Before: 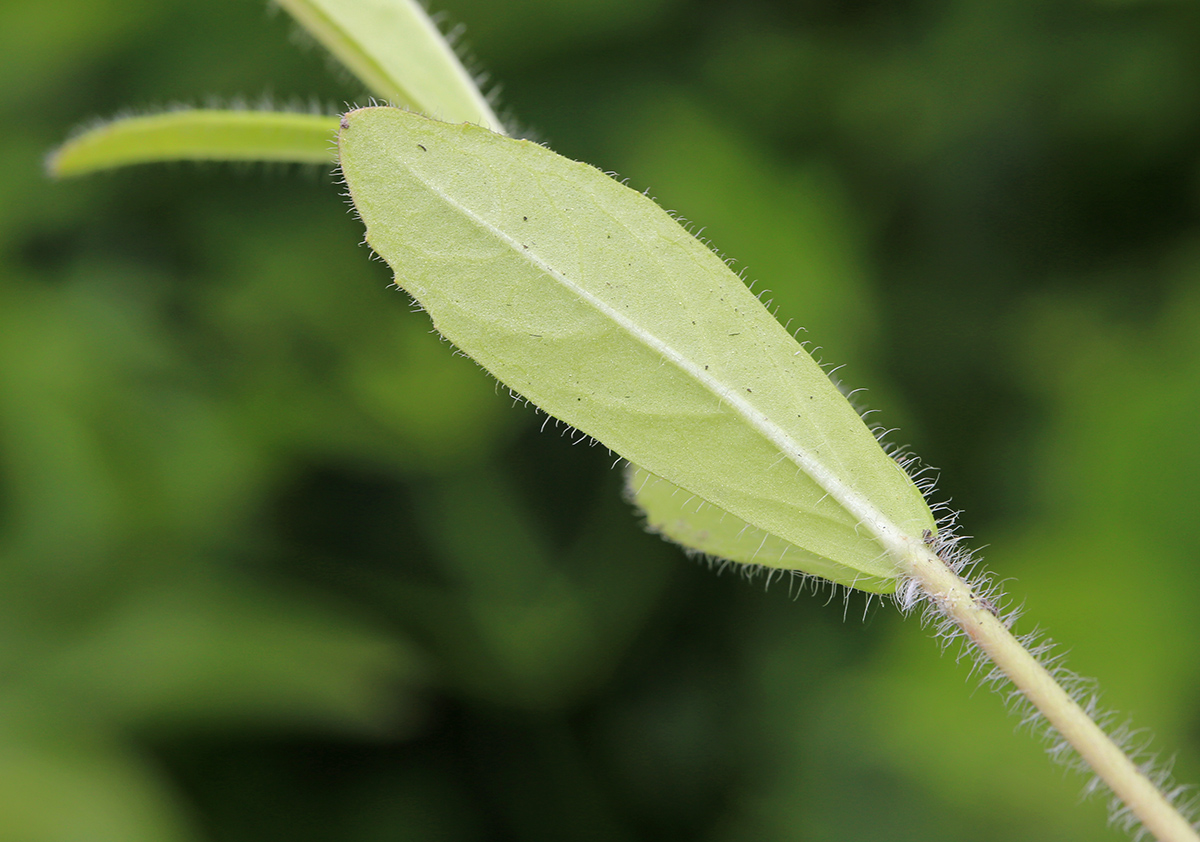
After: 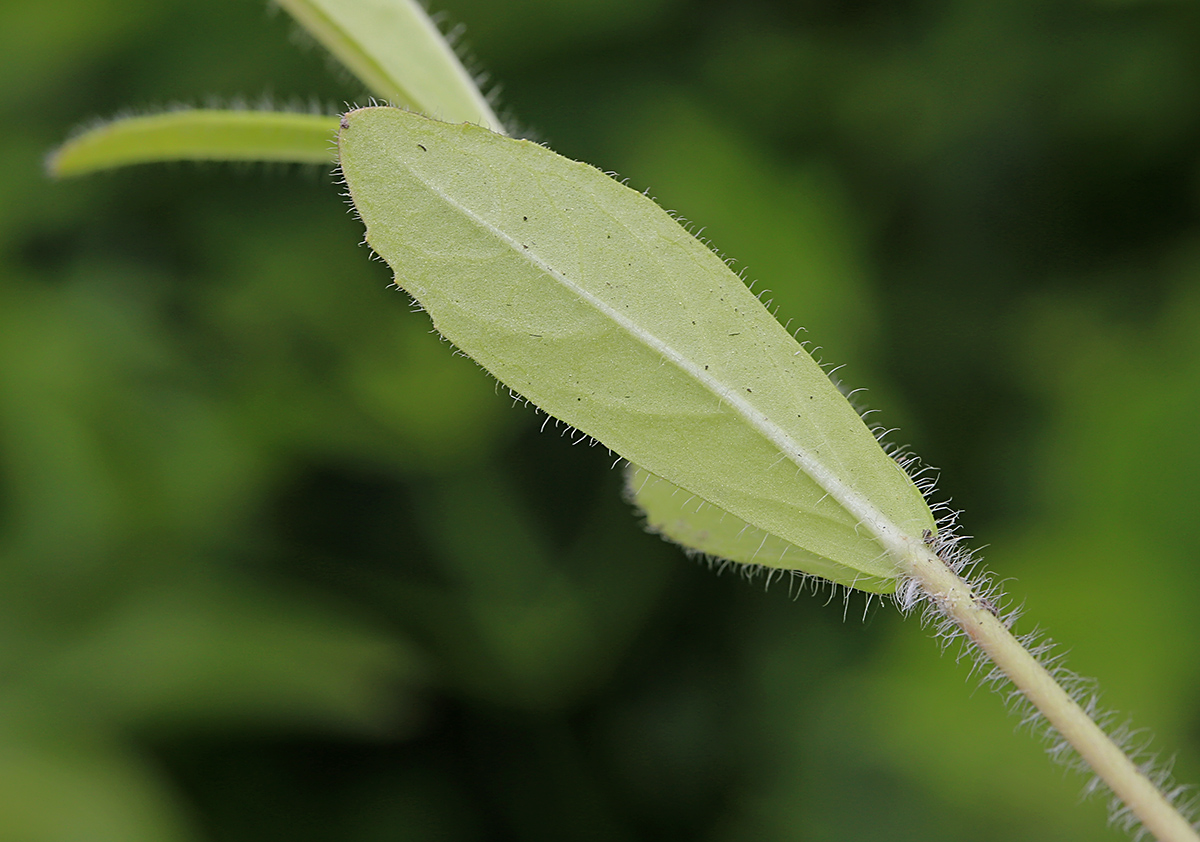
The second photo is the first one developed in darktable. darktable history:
exposure: exposure -0.41 EV, compensate highlight preservation false
sharpen: on, module defaults
